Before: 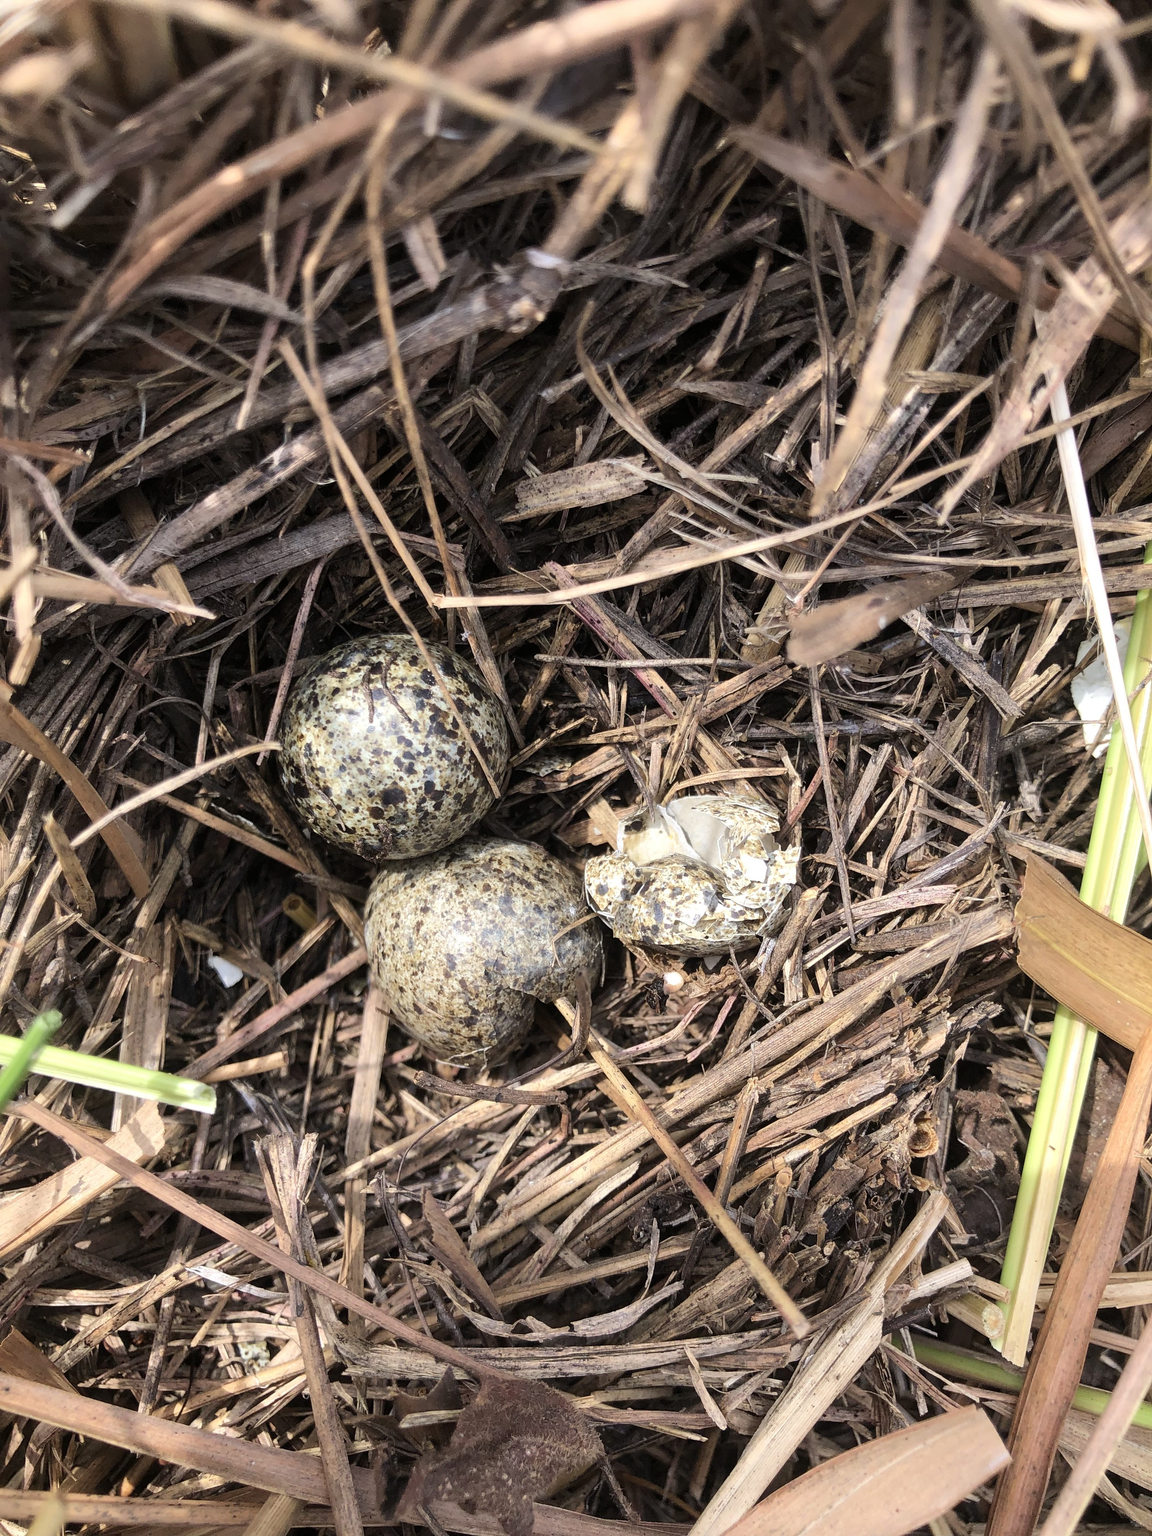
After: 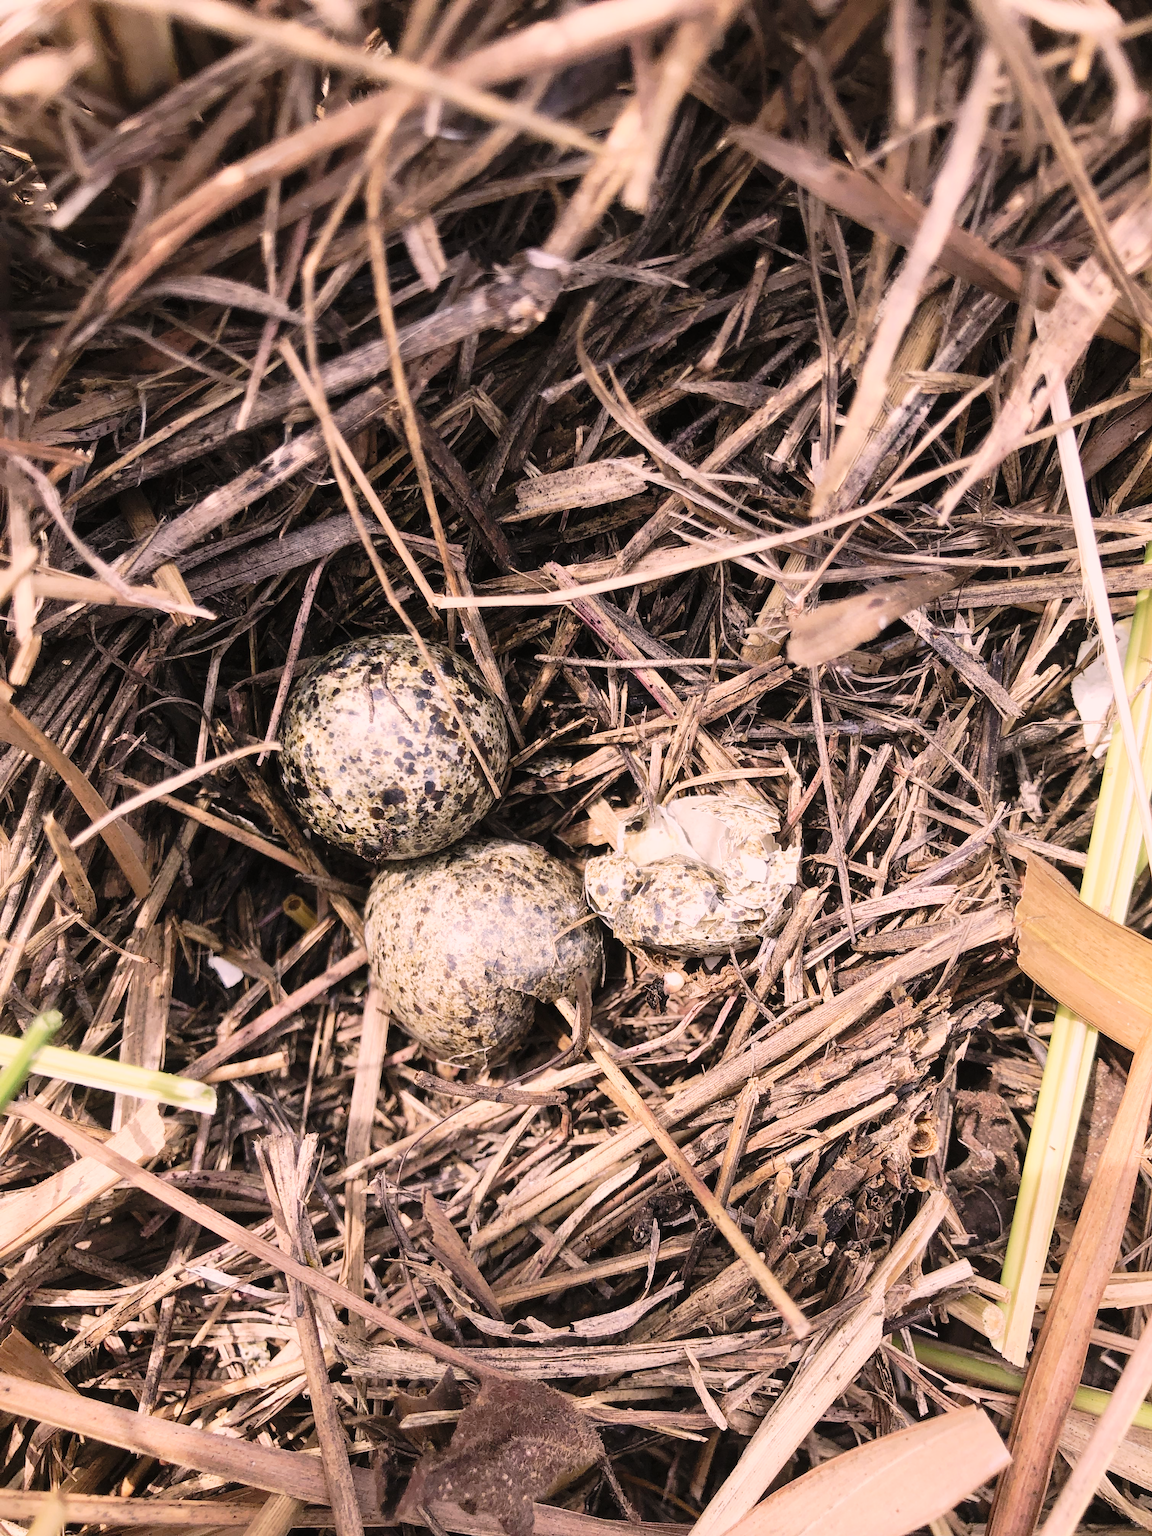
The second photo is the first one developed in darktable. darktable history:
tone curve: curves: ch0 [(0, 0.012) (0.144, 0.137) (0.326, 0.386) (0.489, 0.573) (0.656, 0.763) (0.849, 0.902) (1, 0.974)]; ch1 [(0, 0) (0.366, 0.367) (0.475, 0.453) (0.494, 0.493) (0.504, 0.497) (0.544, 0.579) (0.562, 0.619) (0.622, 0.694) (1, 1)]; ch2 [(0, 0) (0.333, 0.346) (0.375, 0.375) (0.424, 0.43) (0.476, 0.492) (0.502, 0.503) (0.533, 0.541) (0.572, 0.615) (0.605, 0.656) (0.641, 0.709) (1, 1)], preserve colors none
color correction: highlights a* 12.68, highlights b* 5.53
